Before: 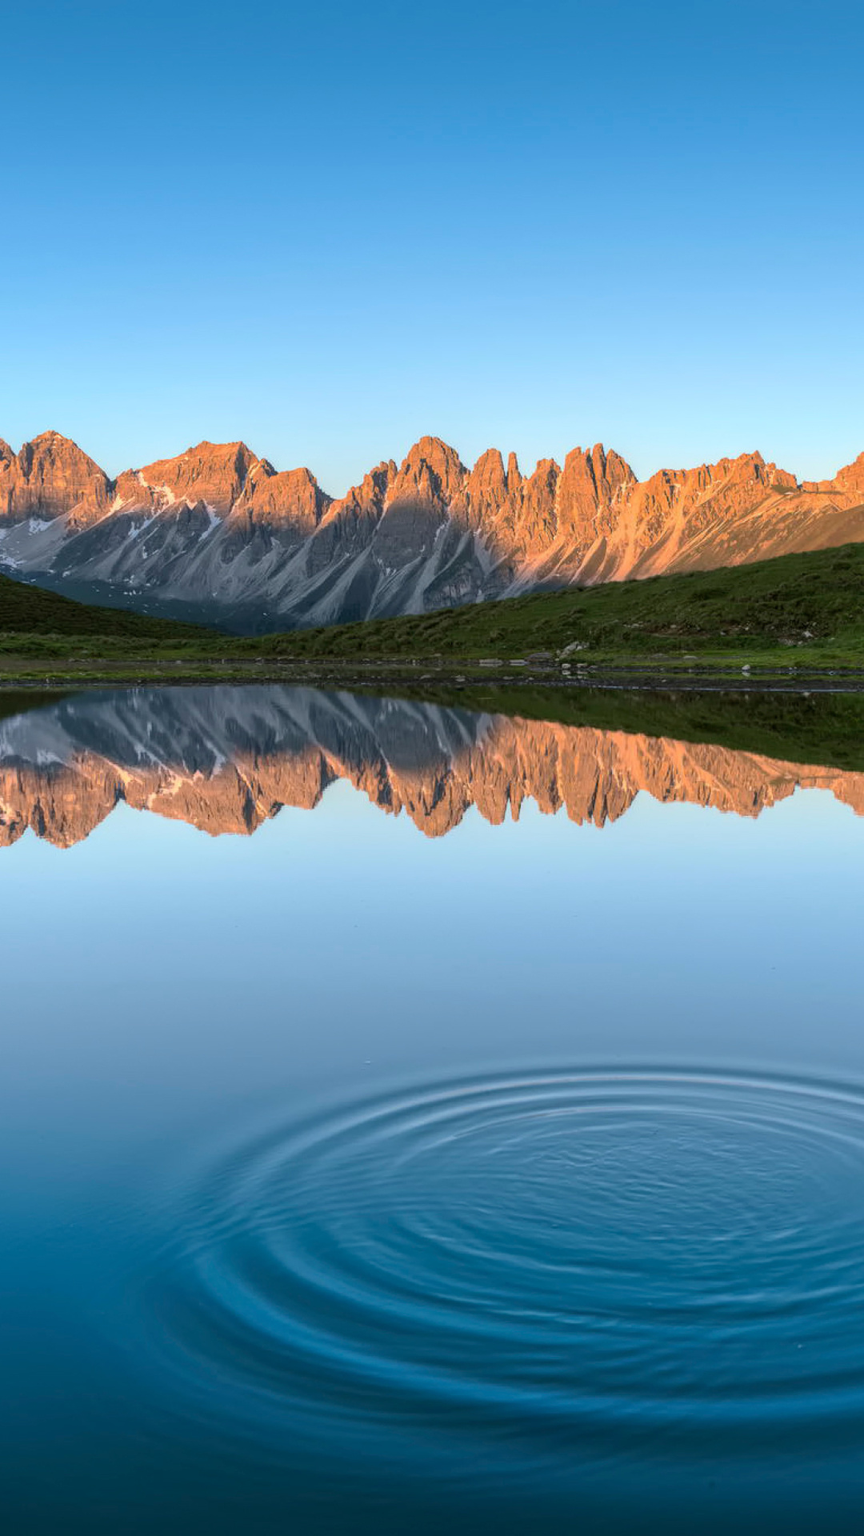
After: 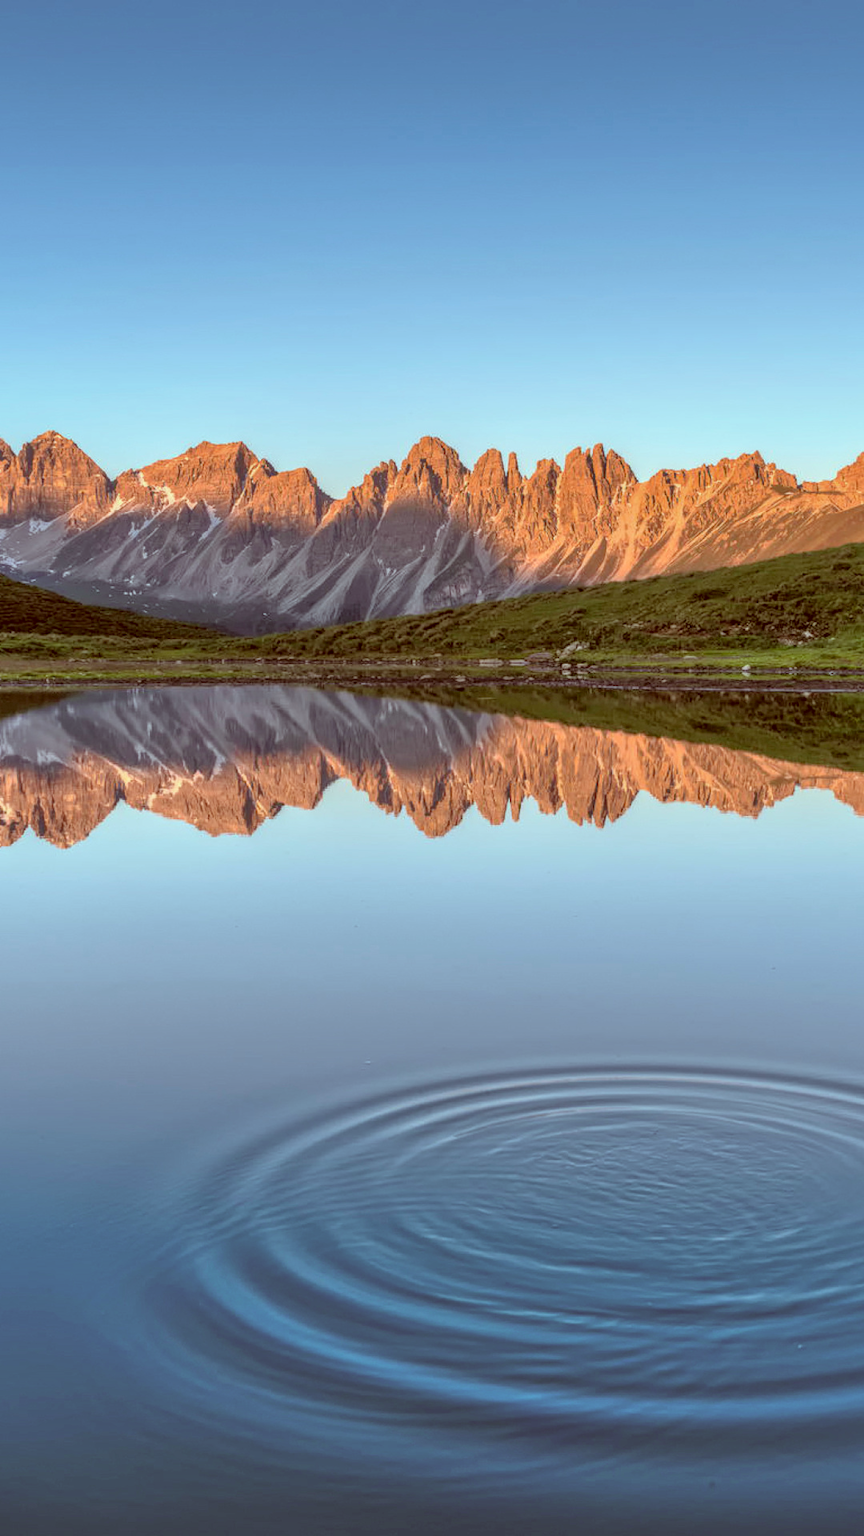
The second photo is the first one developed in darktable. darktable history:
tone equalizer: -7 EV 0.161 EV, -6 EV 0.574 EV, -5 EV 1.14 EV, -4 EV 1.34 EV, -3 EV 1.15 EV, -2 EV 0.6 EV, -1 EV 0.147 EV
contrast brightness saturation: contrast -0.083, brightness -0.034, saturation -0.112
color correction: highlights a* -7.27, highlights b* -0.18, shadows a* 20.33, shadows b* 12.42
local contrast: highlights 56%, shadows 52%, detail 130%, midtone range 0.445
